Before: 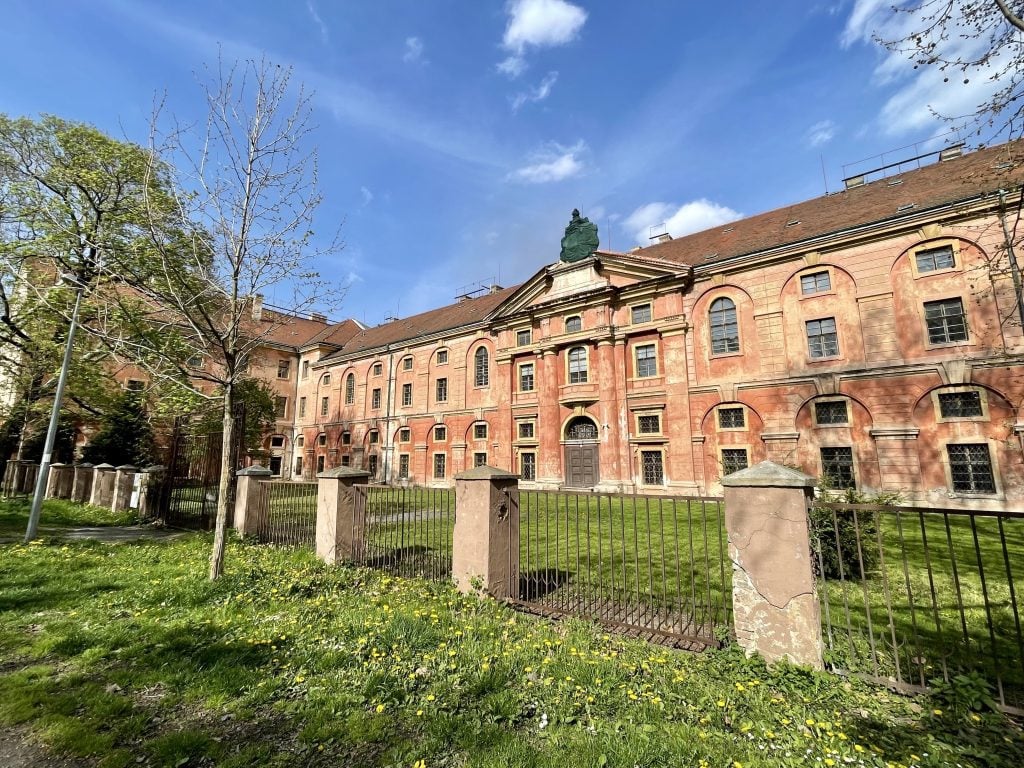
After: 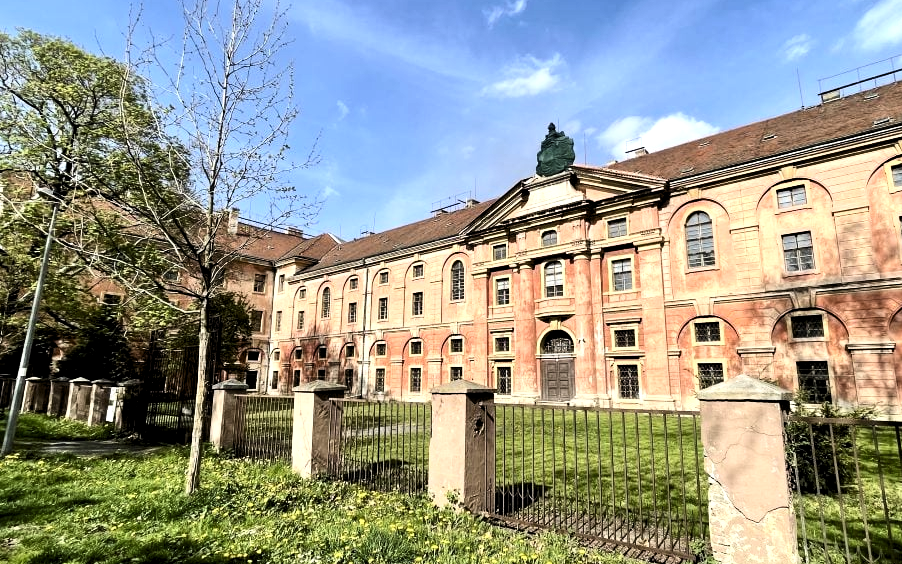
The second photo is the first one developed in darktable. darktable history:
crop and rotate: left 2.389%, top 11.25%, right 9.436%, bottom 15.265%
levels: levels [0.062, 0.494, 0.925]
contrast brightness saturation: contrast 0.282
contrast equalizer: octaves 7, y [[0.6 ×6], [0.55 ×6], [0 ×6], [0 ×6], [0 ×6]], mix -0.29
